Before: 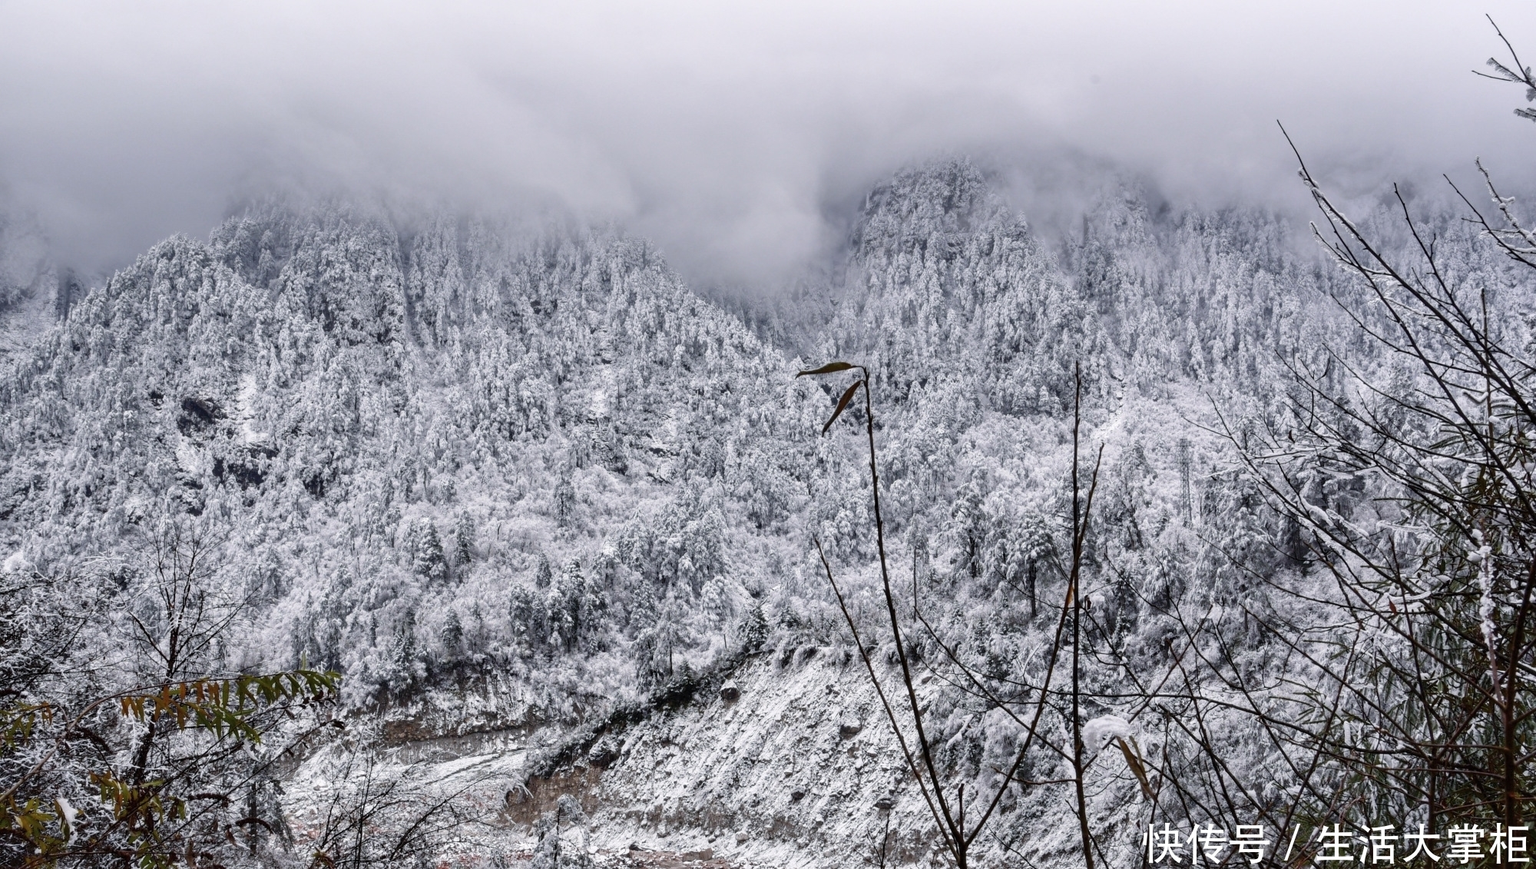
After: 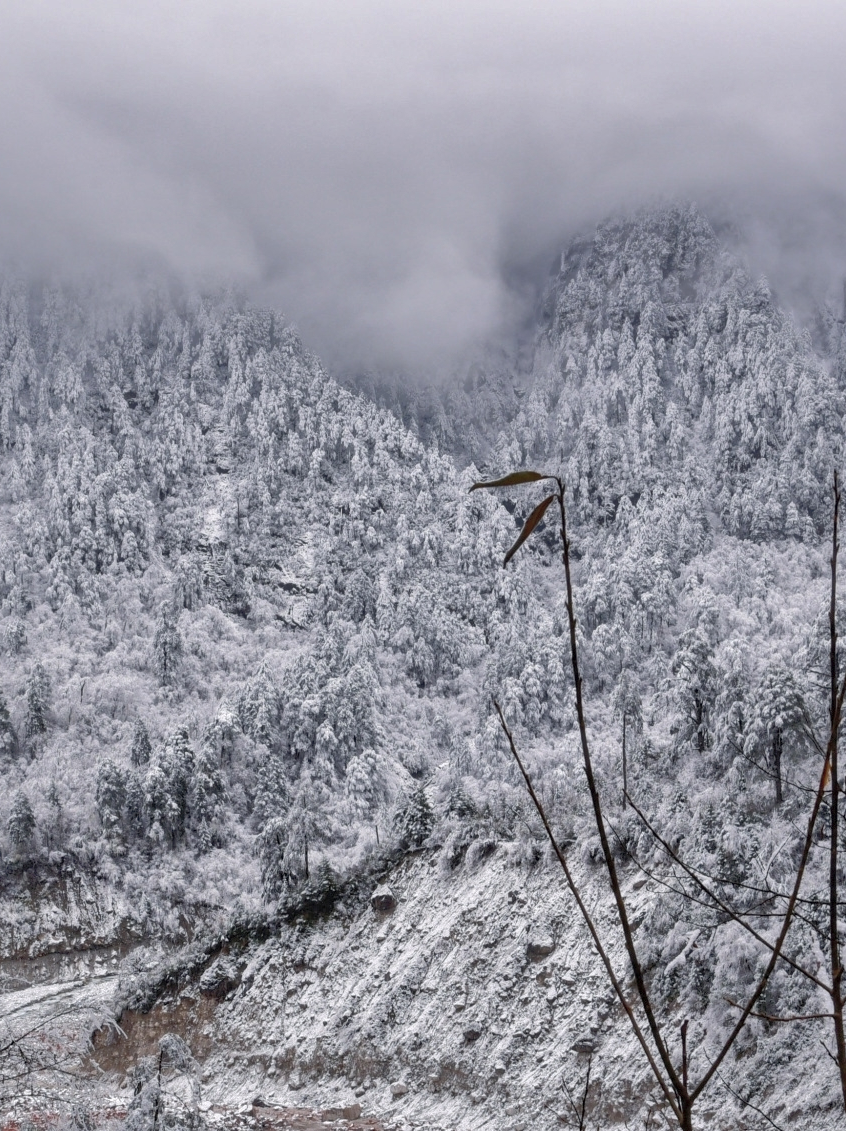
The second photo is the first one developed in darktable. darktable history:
tone equalizer: on, module defaults
shadows and highlights: shadows 59.58, highlights -59.83
crop: left 28.38%, right 29.286%
